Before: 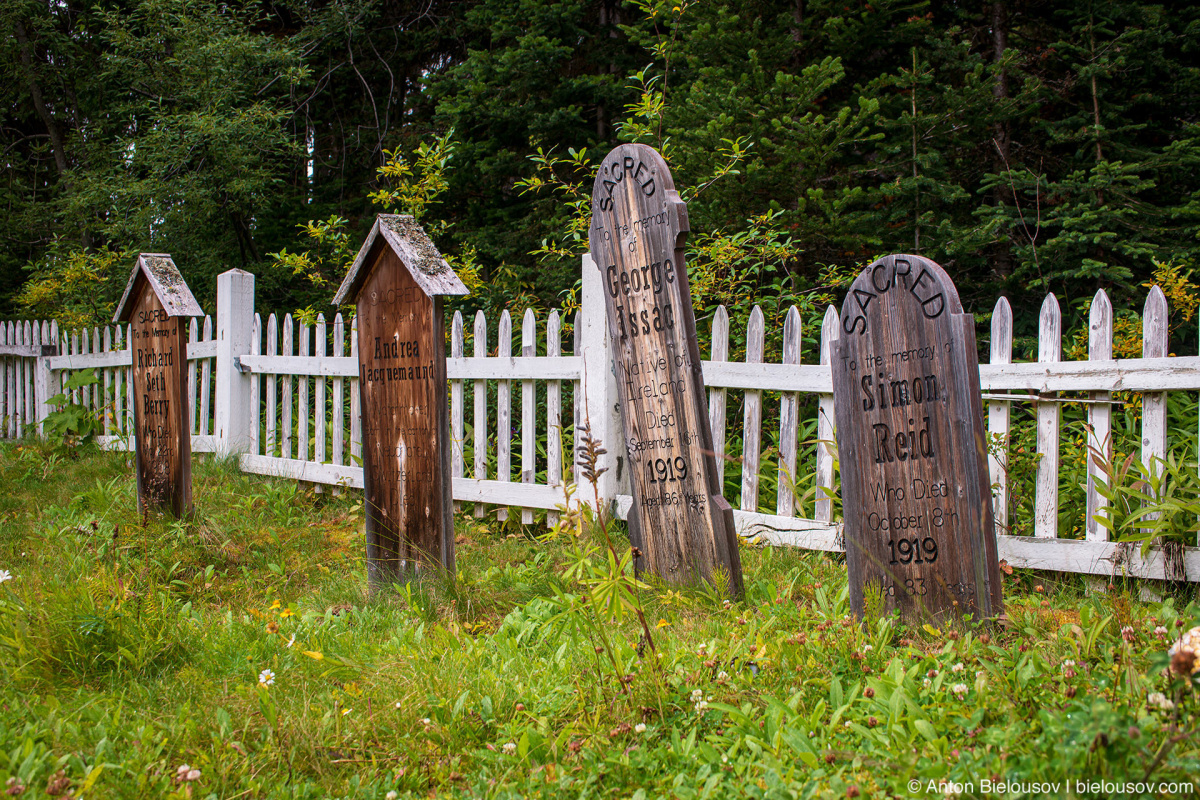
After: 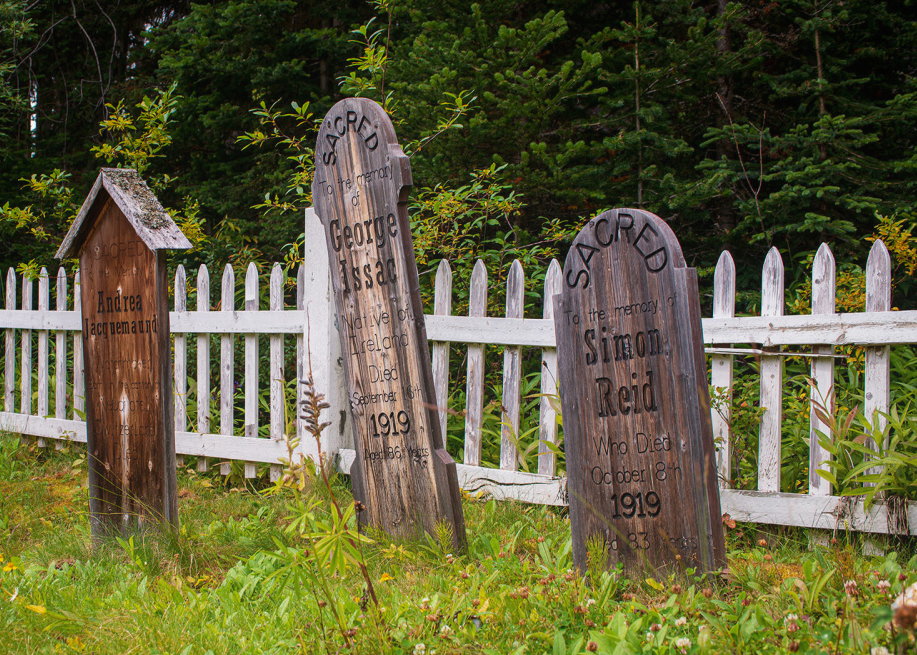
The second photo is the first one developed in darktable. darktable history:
color balance: mode lift, gamma, gain (sRGB)
crop: left 23.095%, top 5.827%, bottom 11.854%
contrast equalizer: octaves 7, y [[0.6 ×6], [0.55 ×6], [0 ×6], [0 ×6], [0 ×6]], mix -0.3
